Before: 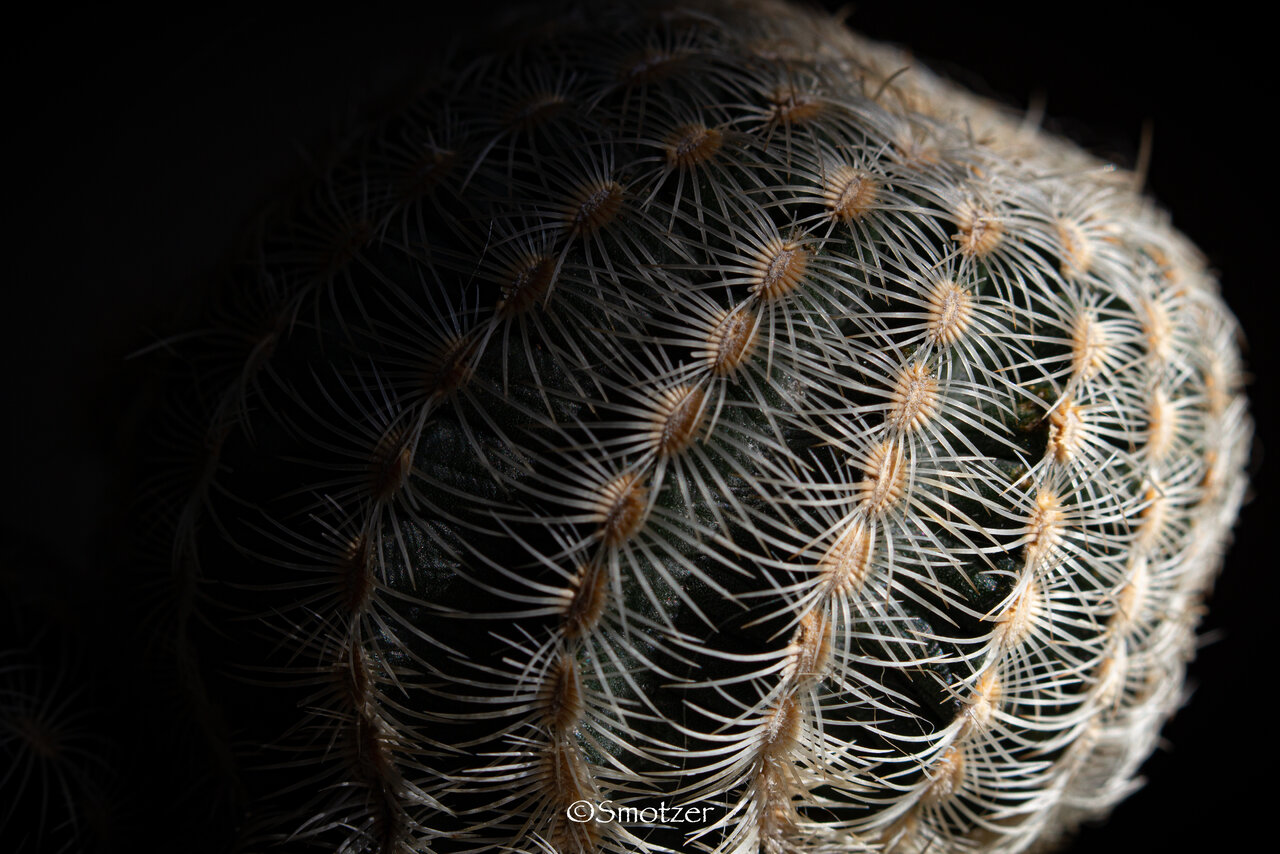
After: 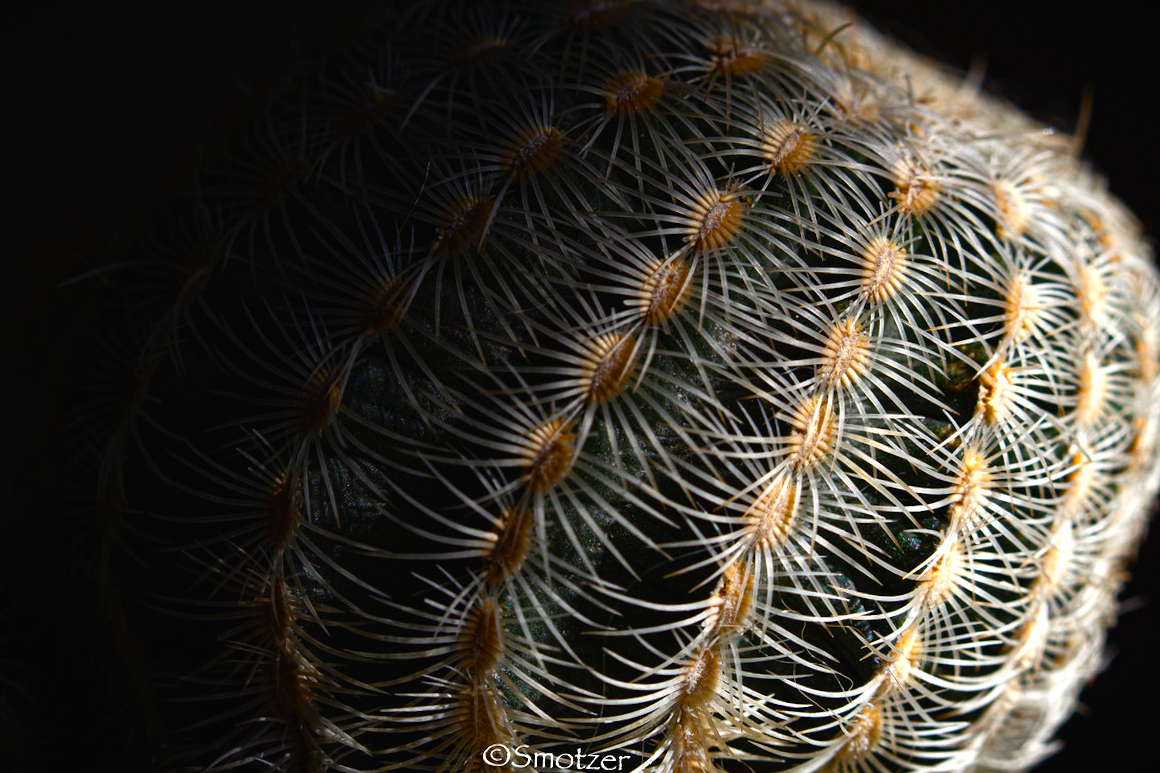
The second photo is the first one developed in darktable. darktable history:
color balance rgb: global offset › luminance 0.223%, white fulcrum 0.982 EV, linear chroma grading › global chroma 8.711%, perceptual saturation grading › global saturation 20%, perceptual saturation grading › highlights -14.088%, perceptual saturation grading › shadows 50.147%, perceptual brilliance grading › global brilliance -17.299%, perceptual brilliance grading › highlights 28.709%, global vibrance 20%
crop and rotate: angle -2.07°, left 3.112%, top 4.09%, right 1.36%, bottom 0.465%
